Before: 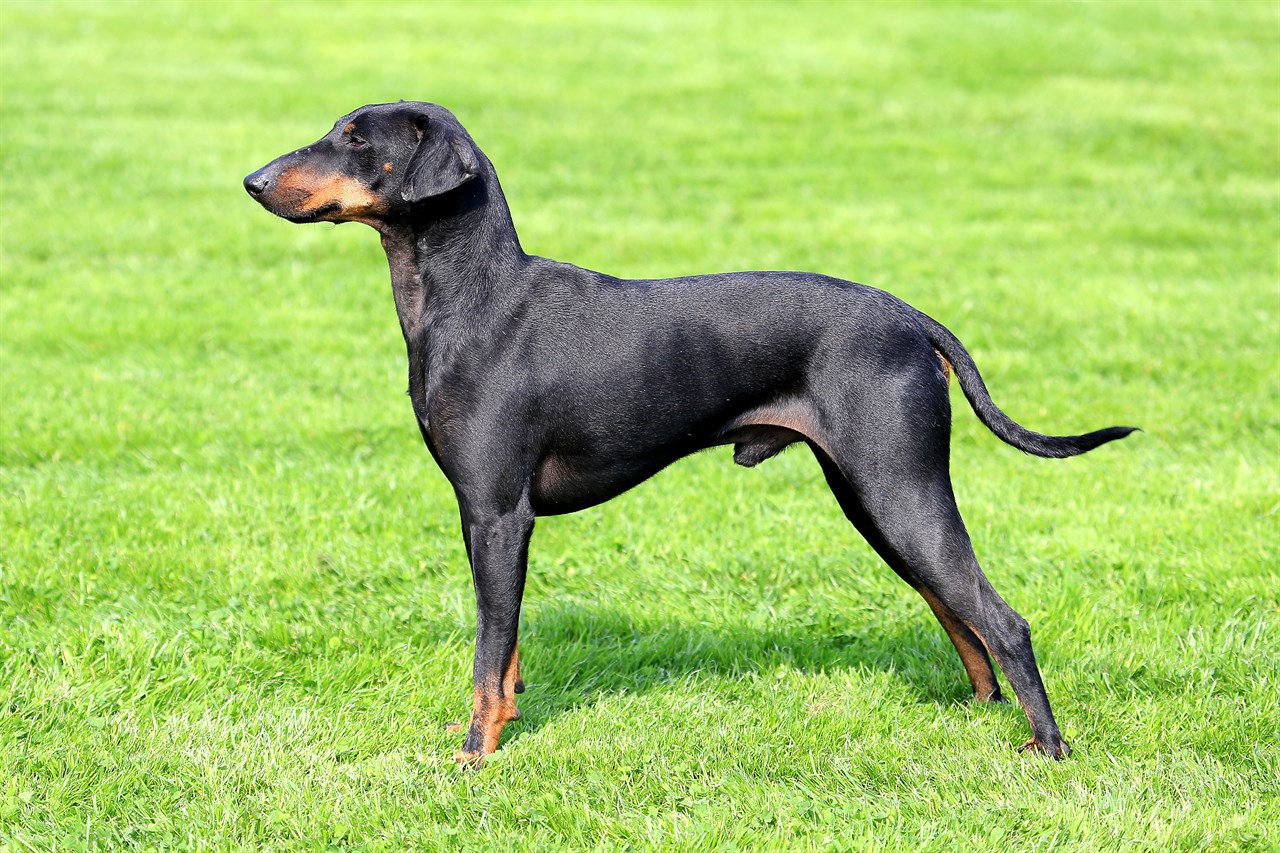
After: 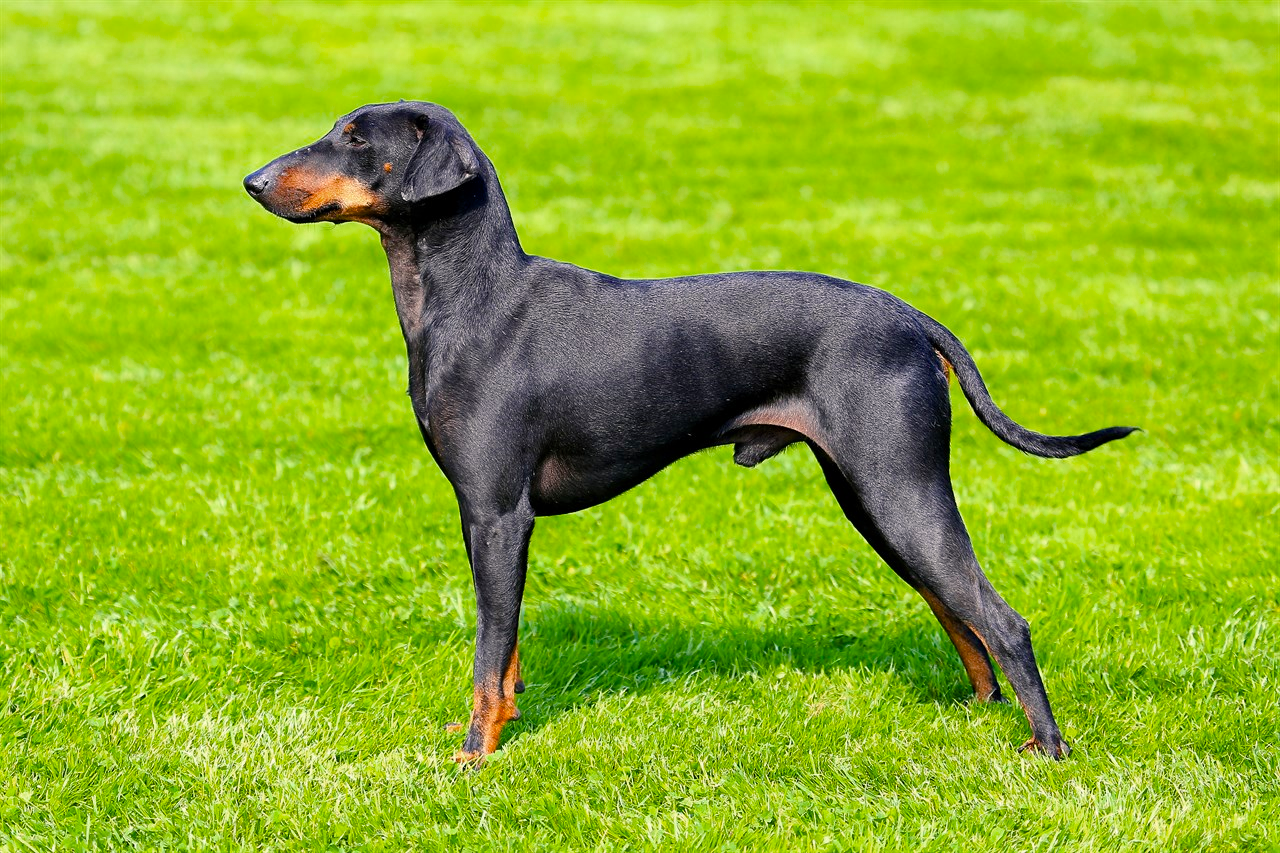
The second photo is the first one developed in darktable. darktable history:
color balance rgb: highlights gain › chroma 1.003%, highlights gain › hue 60.07°, perceptual saturation grading › global saturation 19.746%, global vibrance 16.359%, saturation formula JzAzBz (2021)
